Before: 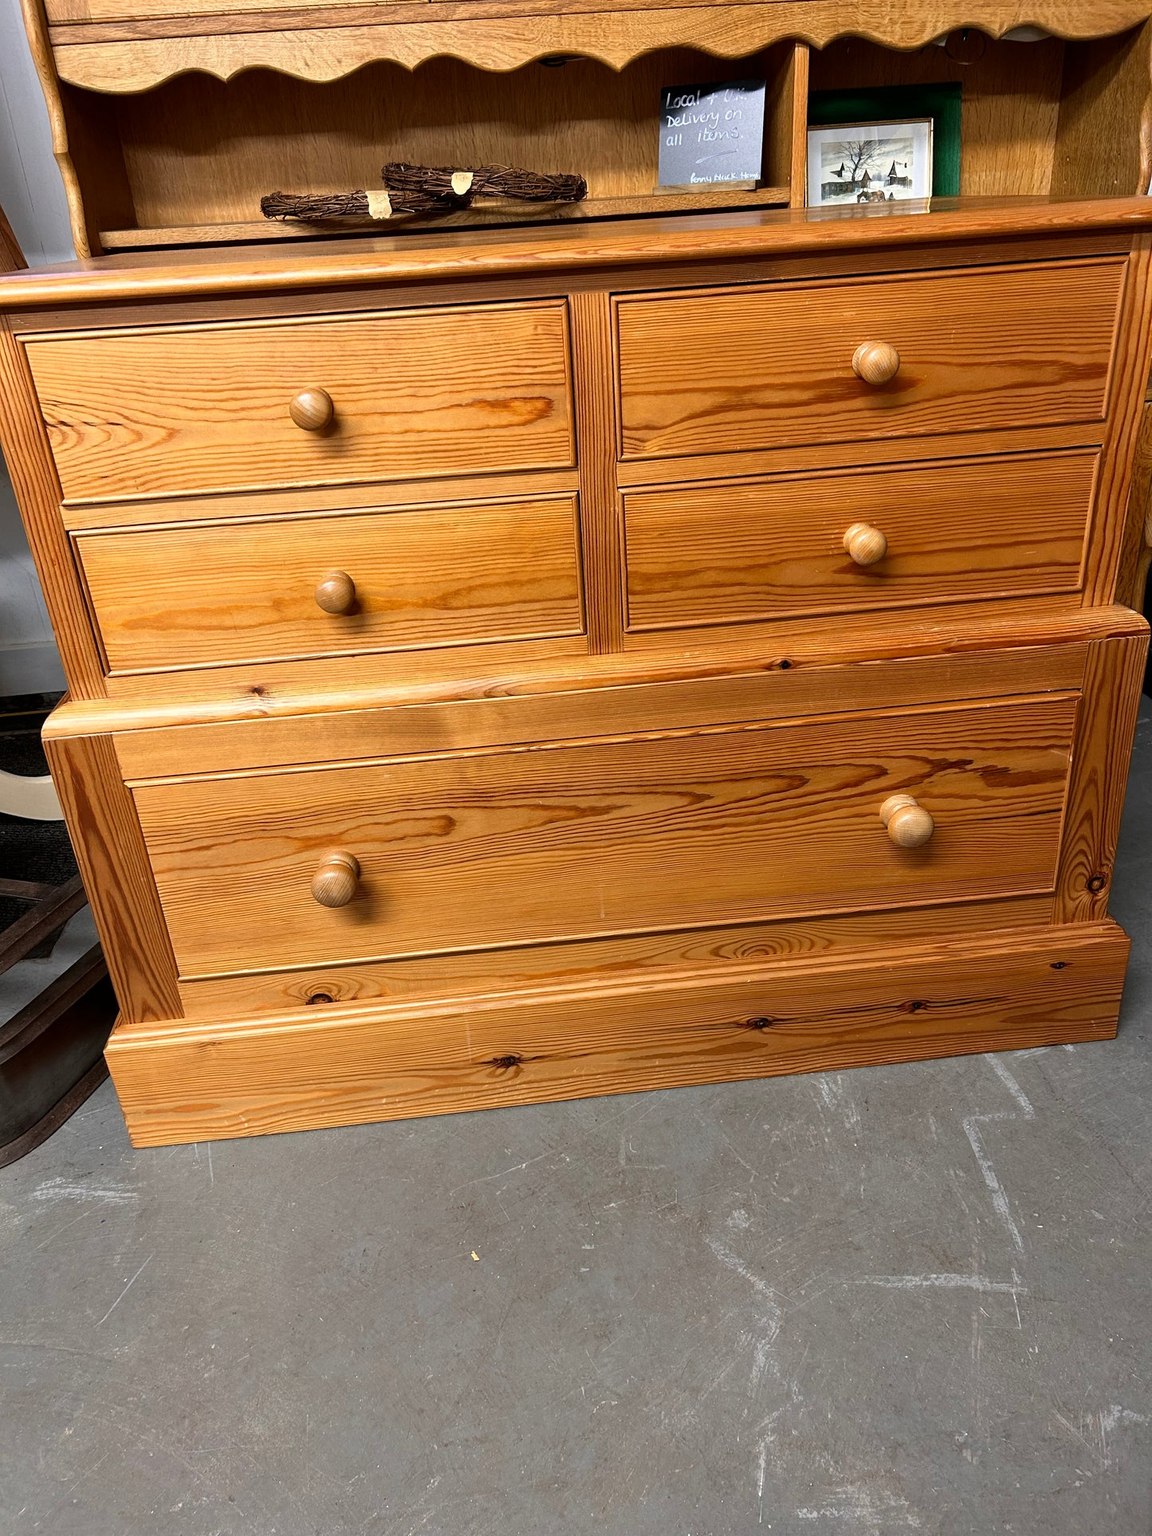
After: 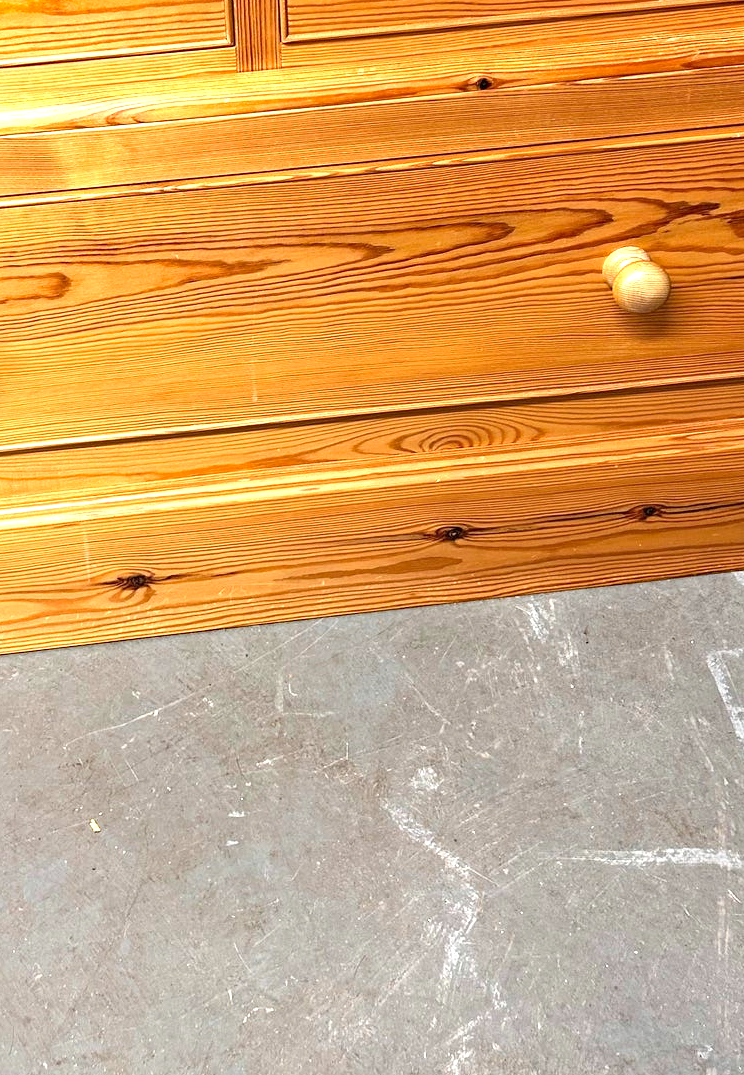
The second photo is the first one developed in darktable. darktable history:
exposure: black level correction 0, exposure 1.2 EV, compensate highlight preservation false
crop: left 34.73%, top 38.959%, right 13.765%, bottom 5.248%
haze removal: compatibility mode true
